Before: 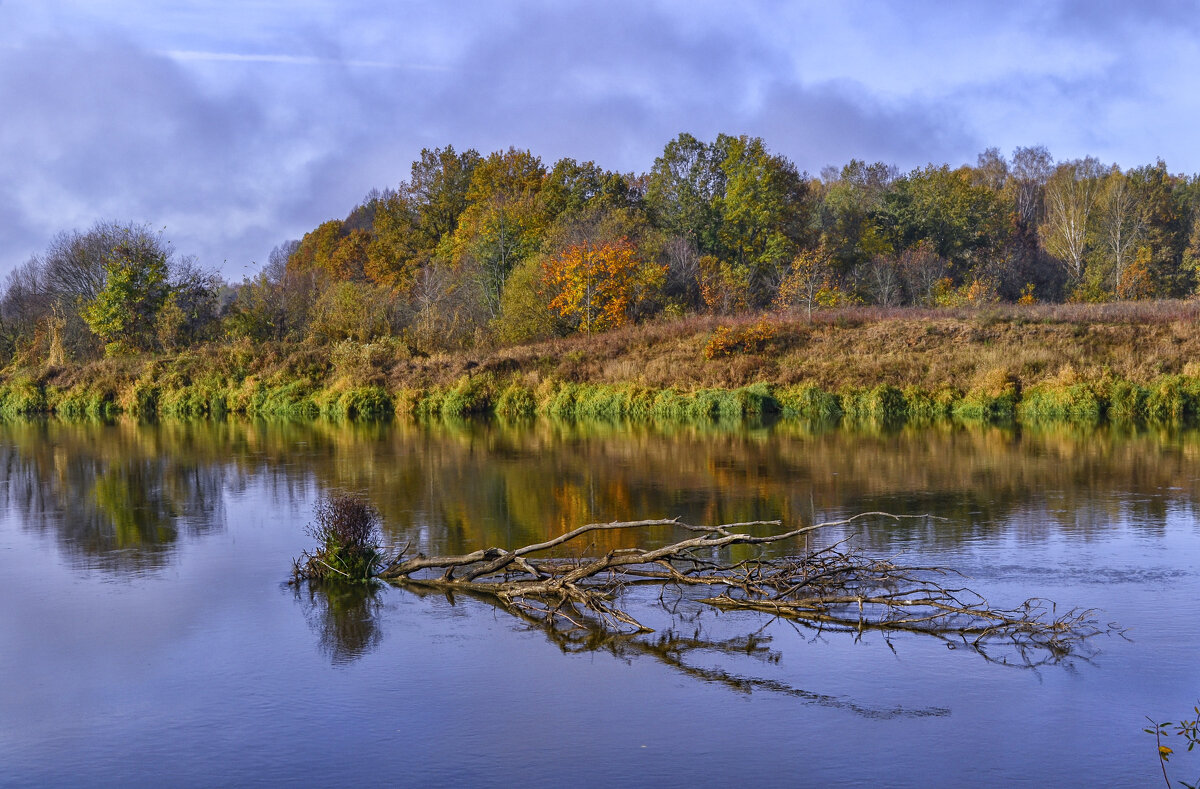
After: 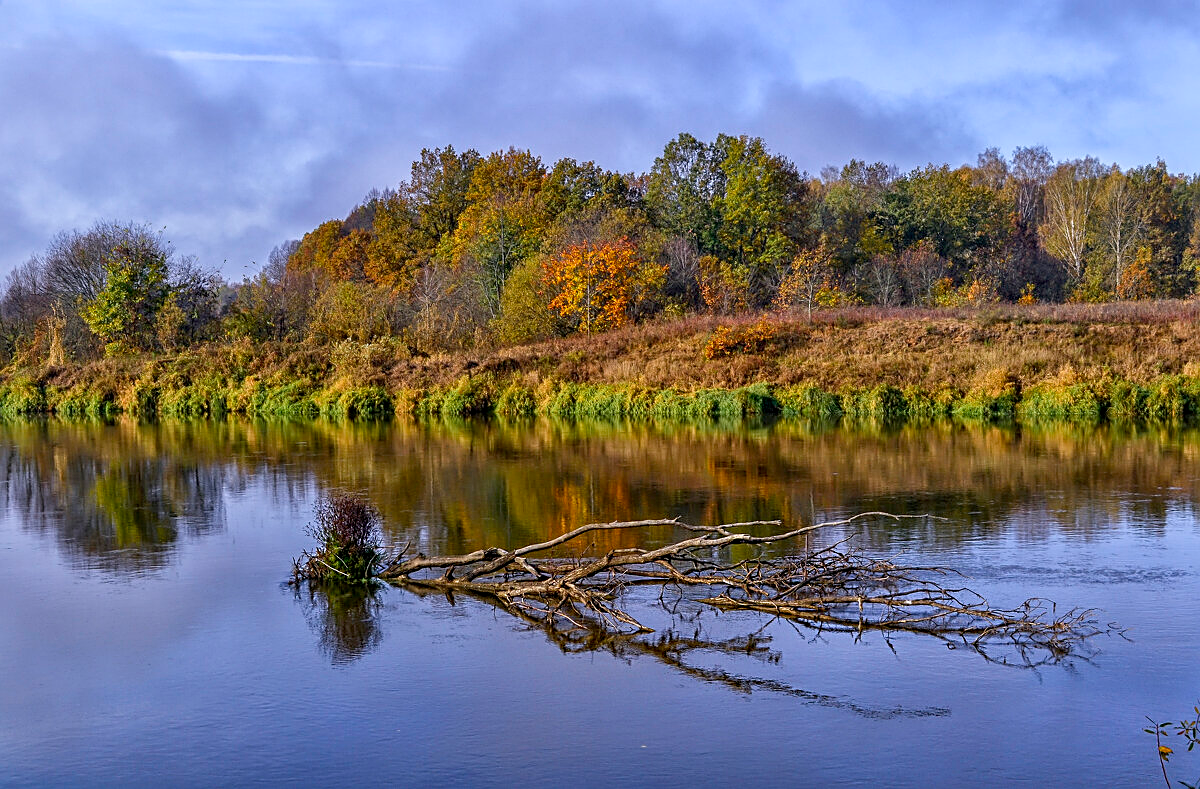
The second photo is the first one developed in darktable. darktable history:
sharpen: on, module defaults
exposure: black level correction 0.005, exposure 0.015 EV, compensate highlight preservation false
